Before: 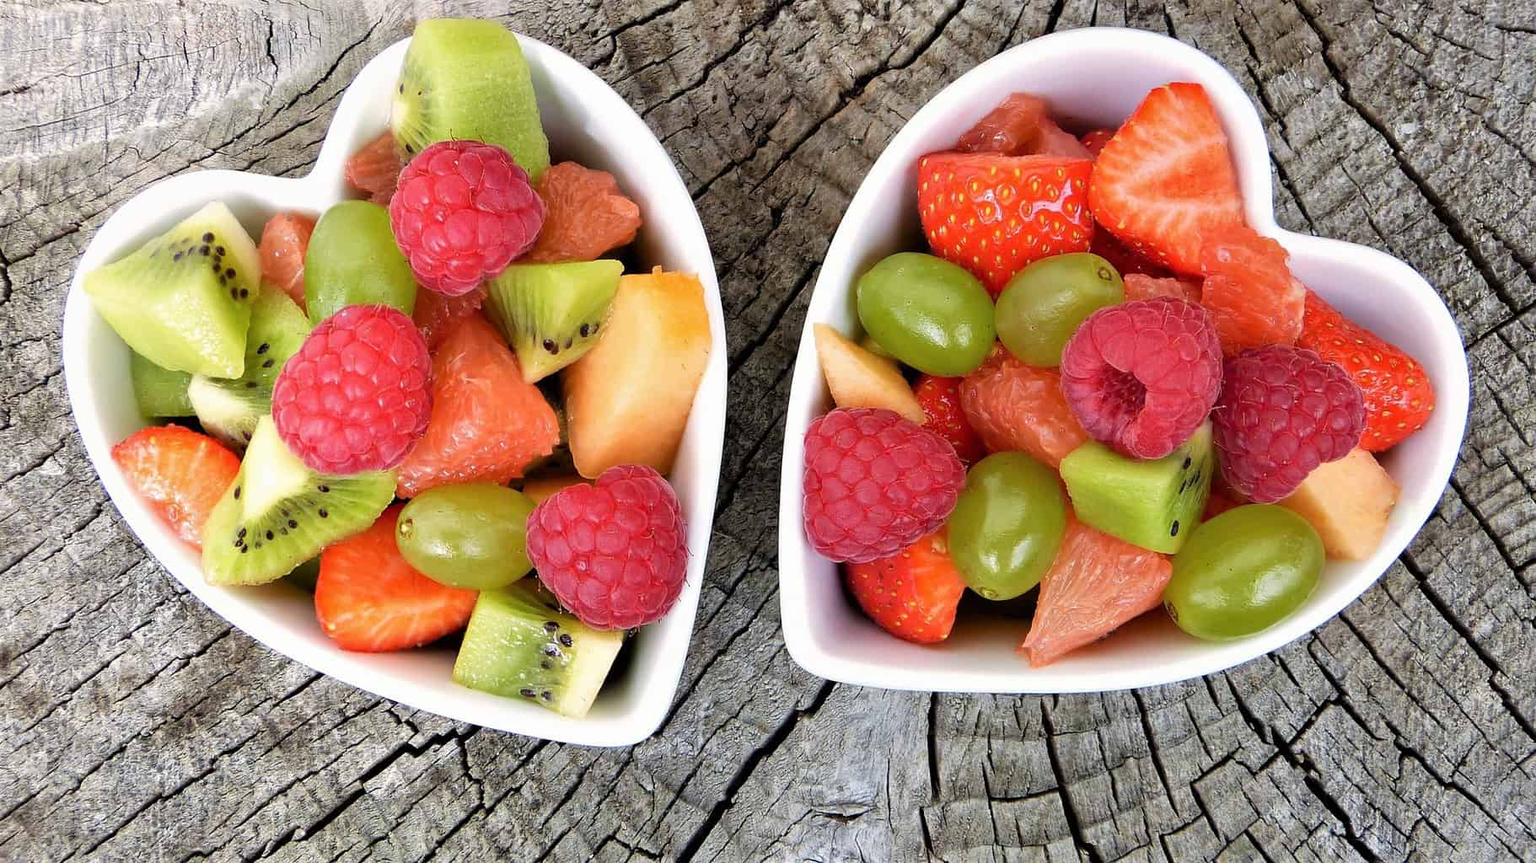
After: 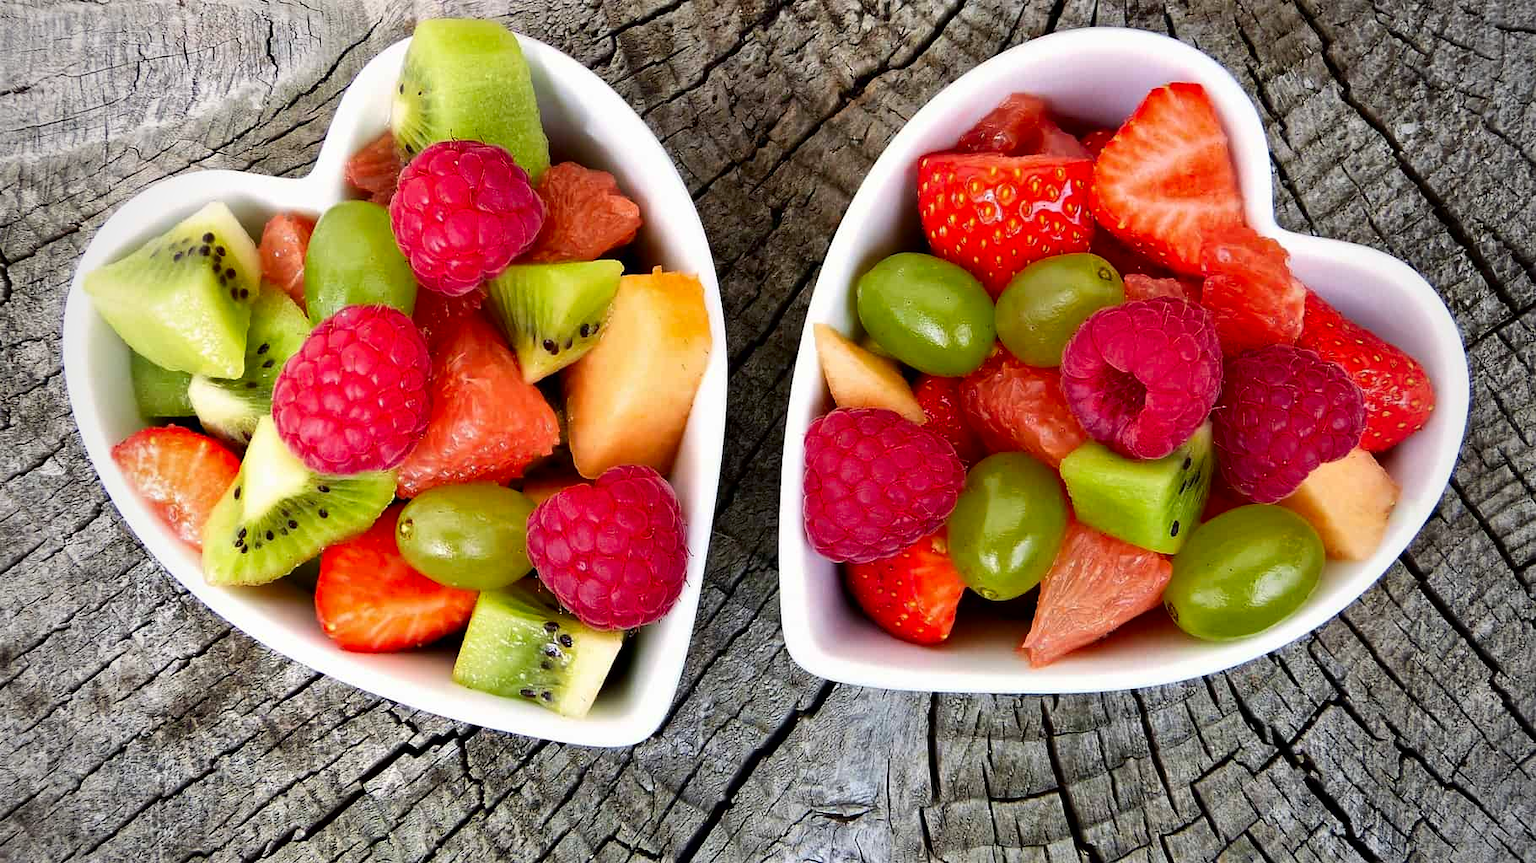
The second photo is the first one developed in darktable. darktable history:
vignetting: fall-off start 74.49%, fall-off radius 65.9%, brightness -0.628, saturation -0.68
levels: mode automatic
contrast brightness saturation: contrast 0.12, brightness -0.12, saturation 0.2
